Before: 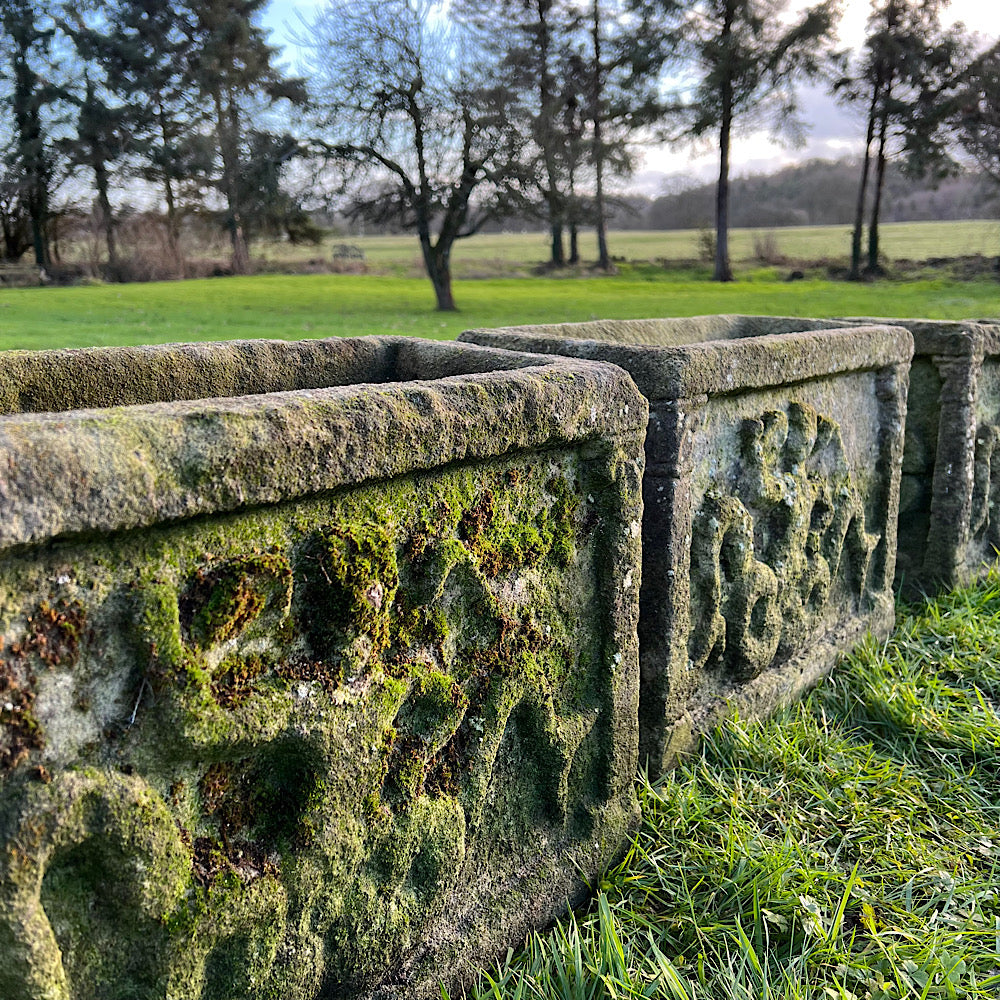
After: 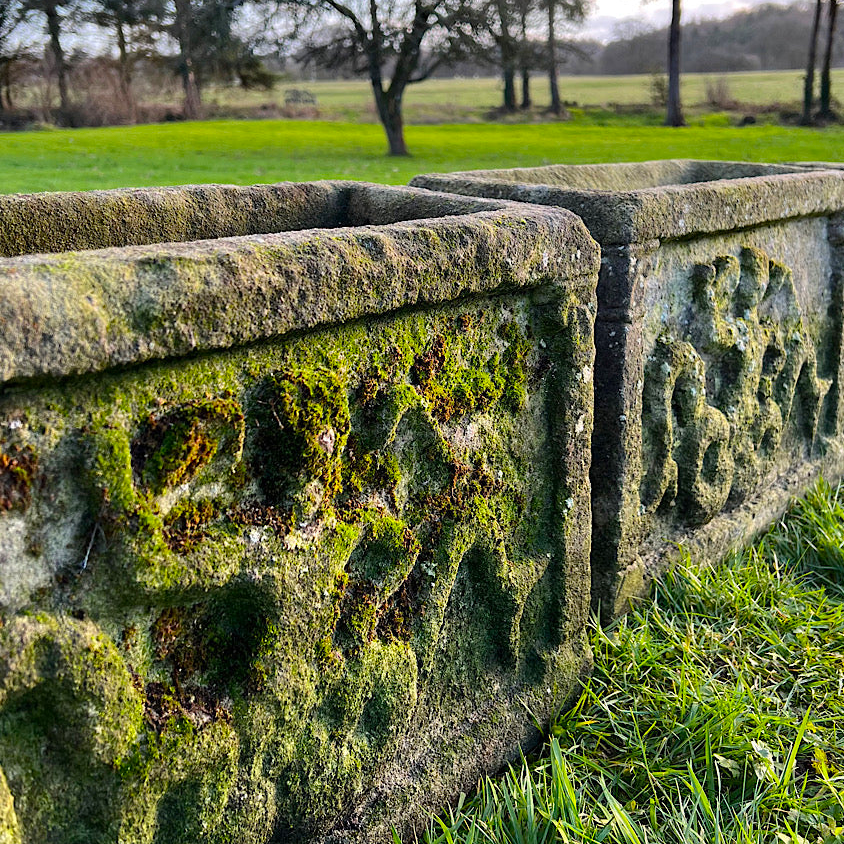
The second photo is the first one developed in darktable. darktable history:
crop and rotate: left 4.842%, top 15.51%, right 10.668%
color balance: output saturation 120%
